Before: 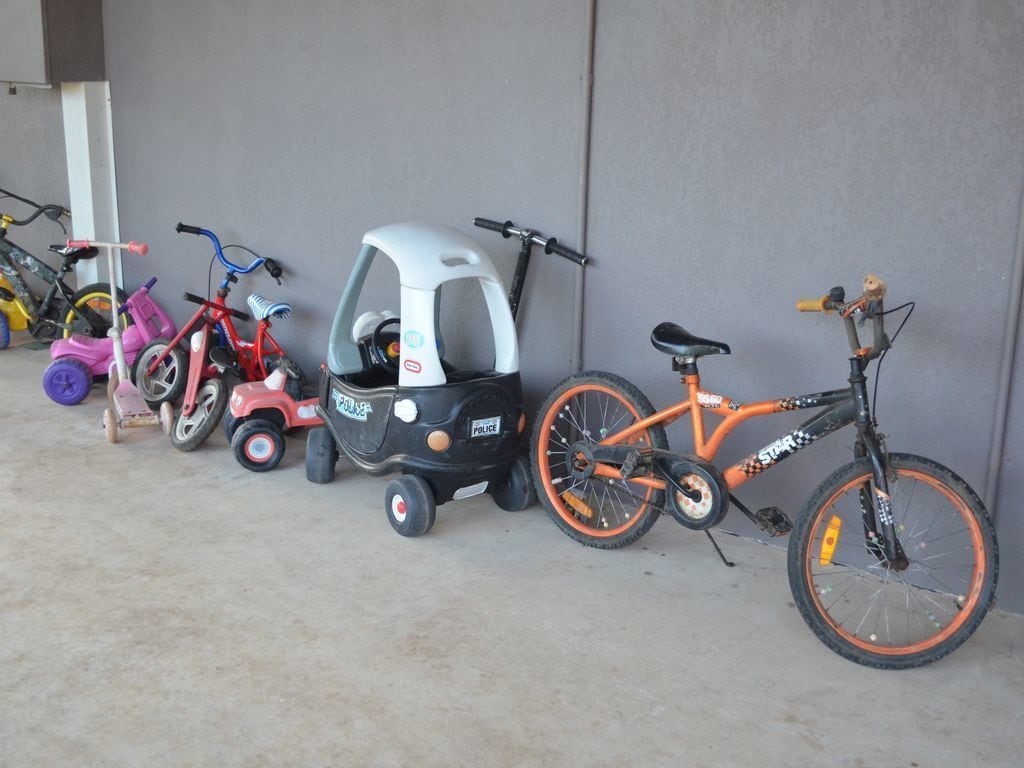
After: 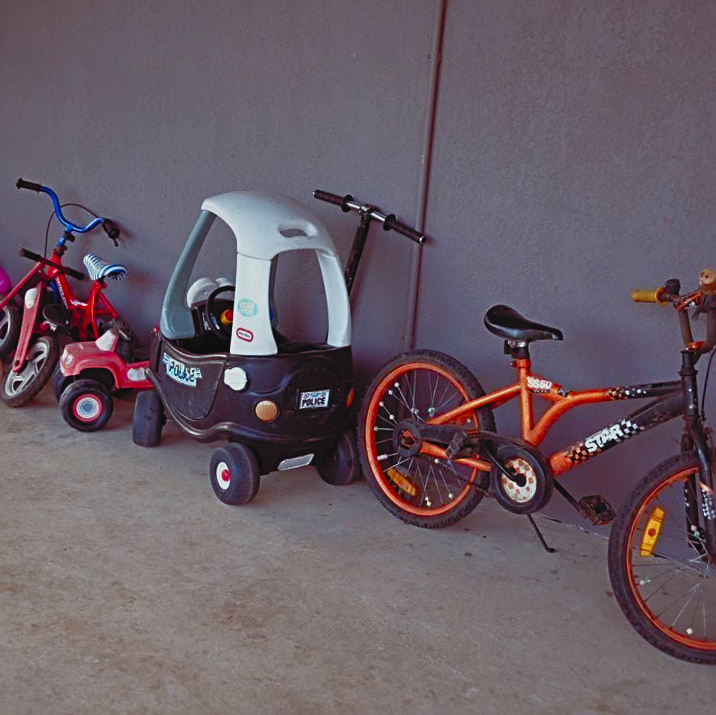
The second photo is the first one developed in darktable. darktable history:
exposure: exposure 0.124 EV, compensate exposure bias true, compensate highlight preservation false
crop and rotate: angle -3.18°, left 14.103%, top 0.016%, right 10.882%, bottom 0.089%
contrast brightness saturation: contrast 0.999, brightness 0.98, saturation 0.997
color balance rgb: shadows lift › chroma 9.566%, shadows lift › hue 46.03°, power › luminance -7.578%, power › chroma 1.346%, power › hue 330.45°, perceptual saturation grading › global saturation 20%, perceptual saturation grading › highlights -25.671%, perceptual saturation grading › shadows 49.718%, perceptual brilliance grading › global brilliance -48.31%, global vibrance 20%
sharpen: radius 3.094
filmic rgb: black relative exposure -8.33 EV, white relative exposure 4.66 EV, threshold 2.99 EV, hardness 3.83, enable highlight reconstruction true
